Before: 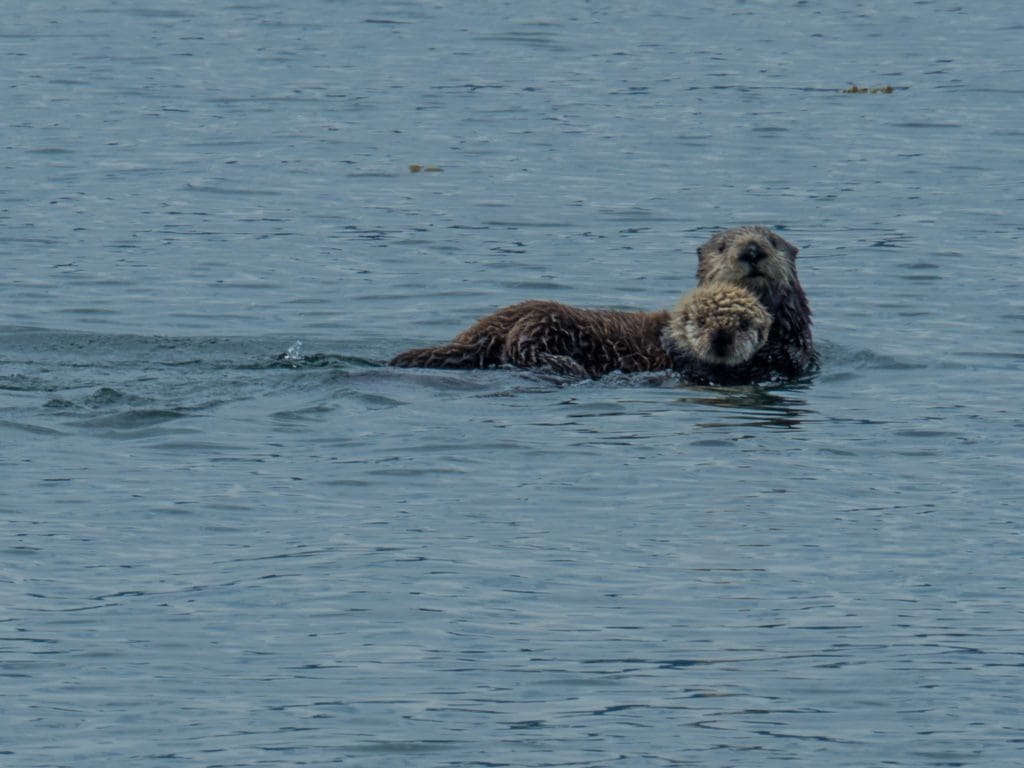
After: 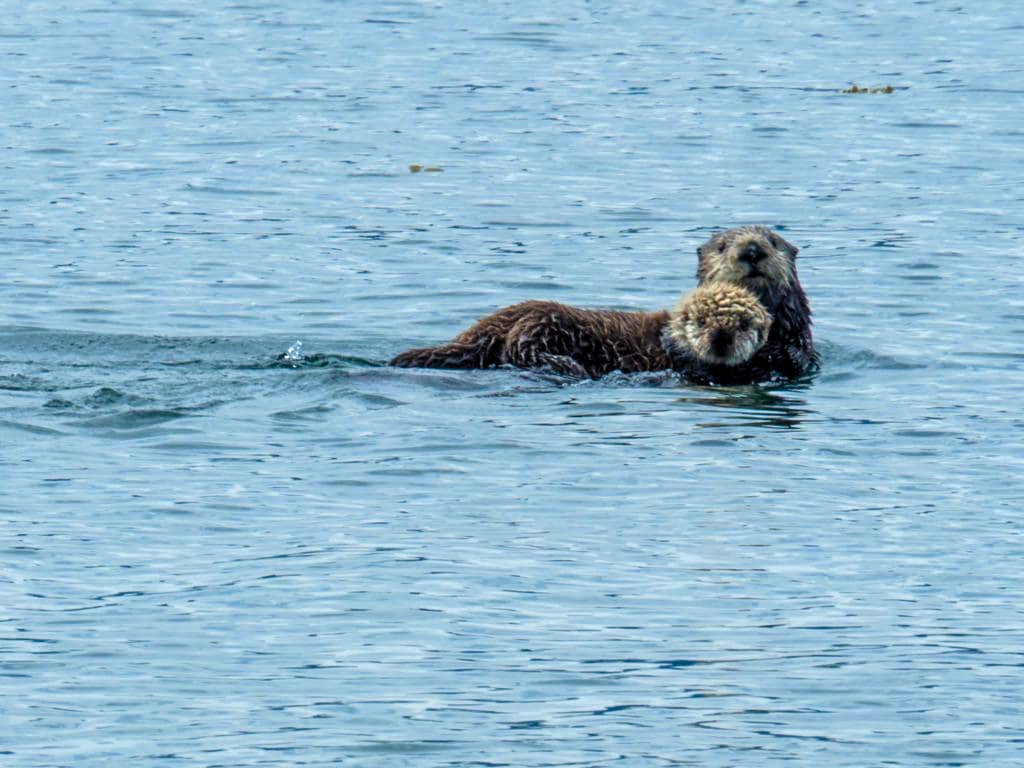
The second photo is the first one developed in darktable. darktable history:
levels: levels [0.012, 0.367, 0.697]
color balance rgb: perceptual saturation grading › global saturation 20%, perceptual saturation grading › highlights -50%, perceptual saturation grading › shadows 30%
